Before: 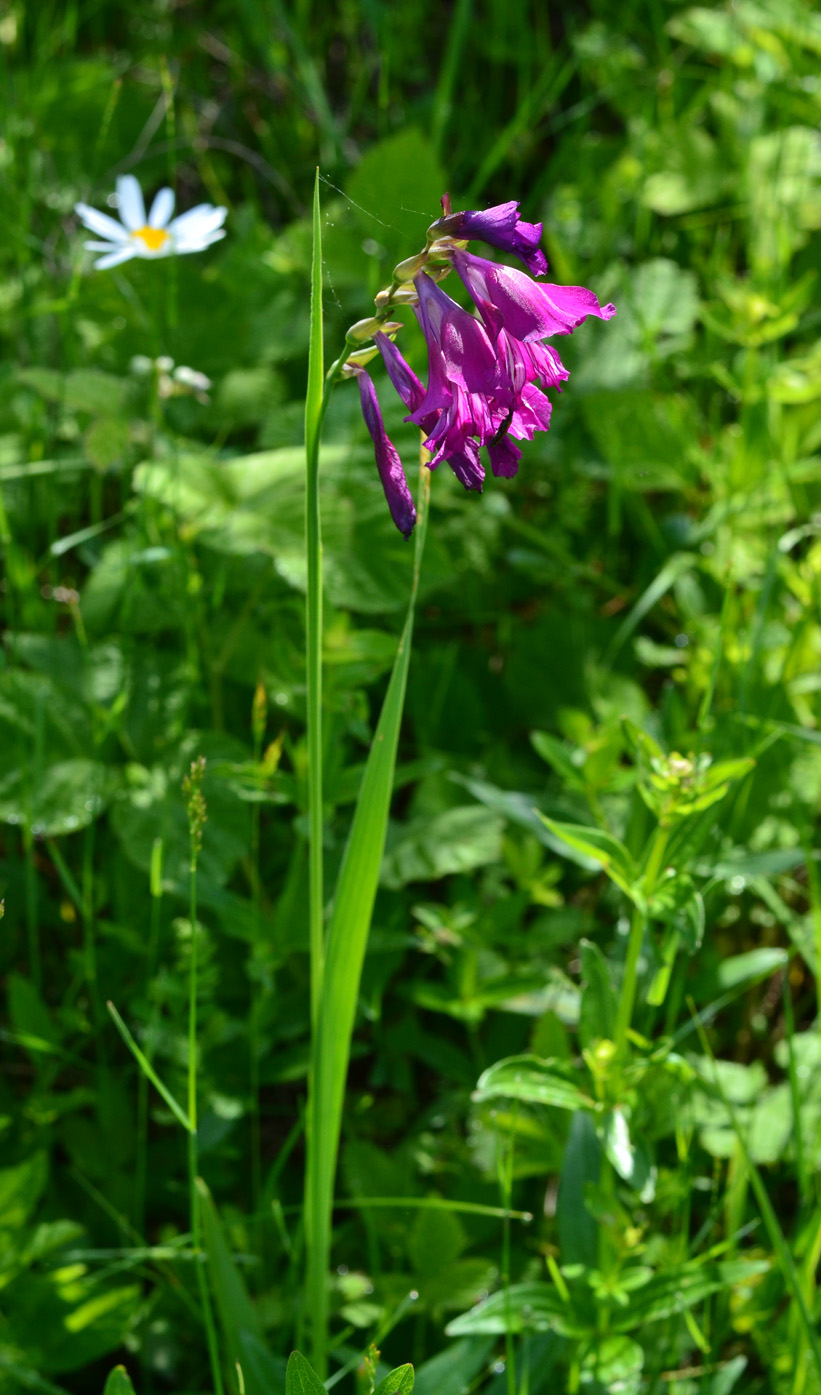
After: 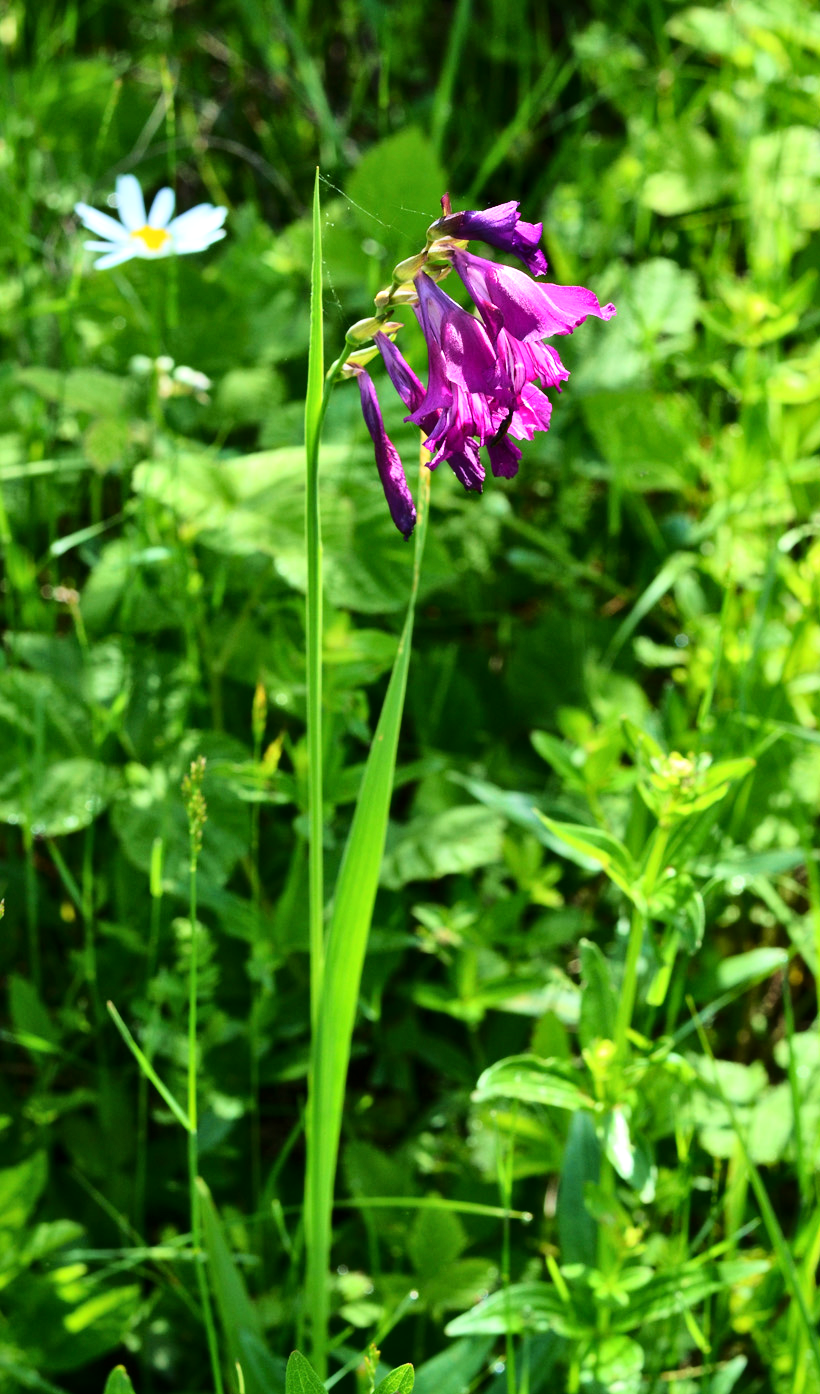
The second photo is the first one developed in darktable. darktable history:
local contrast: mode bilateral grid, contrast 20, coarseness 50, detail 119%, midtone range 0.2
velvia: strength 26.67%
base curve: curves: ch0 [(0, 0) (0.028, 0.03) (0.121, 0.232) (0.46, 0.748) (0.859, 0.968) (1, 1)]
